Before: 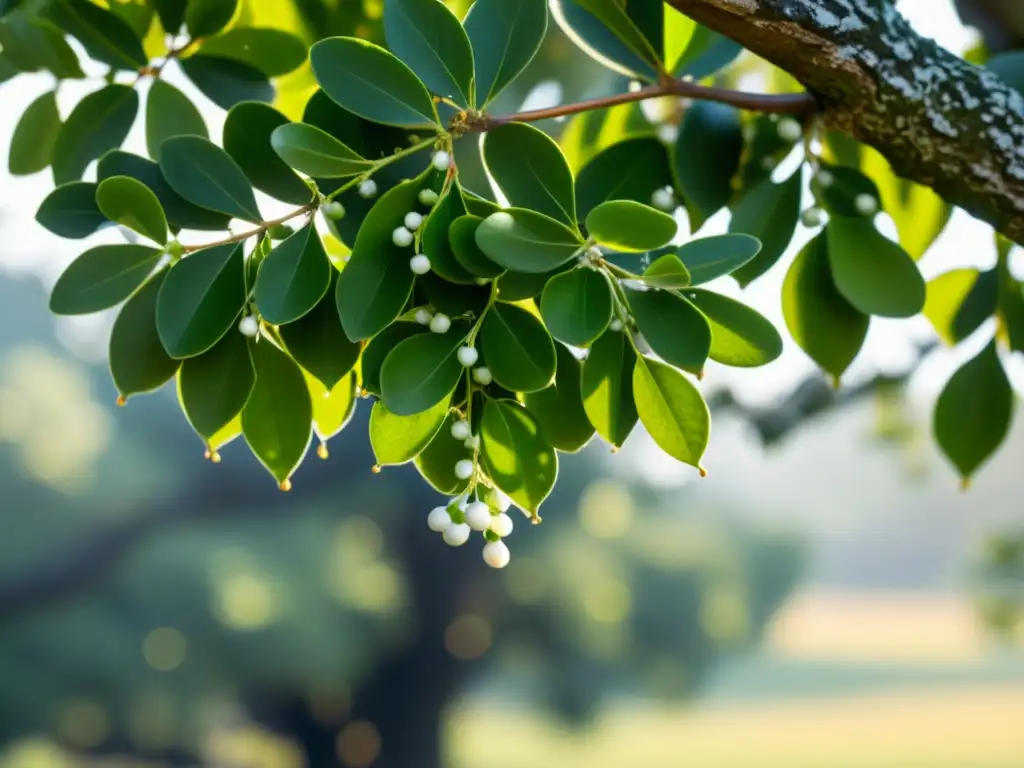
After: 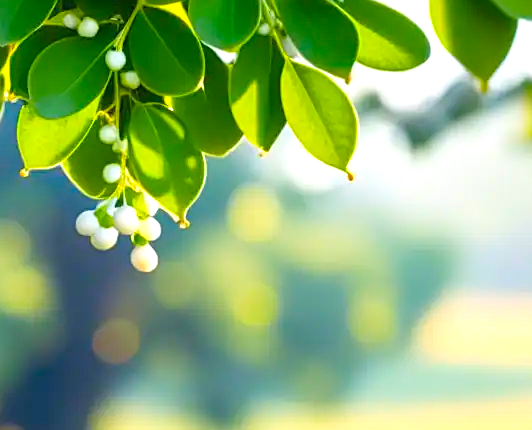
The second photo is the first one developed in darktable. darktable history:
sharpen: on, module defaults
exposure: black level correction 0, exposure 1.282 EV, compensate highlight preservation false
crop: left 34.425%, top 38.59%, right 13.561%, bottom 5.366%
color balance rgb: shadows lift › chroma 3.282%, shadows lift › hue 279.73°, highlights gain › luminance 1.098%, highlights gain › chroma 0.435%, highlights gain › hue 43.58°, perceptual saturation grading › global saturation 30.168%, global vibrance 23.713%, contrast -25.239%
